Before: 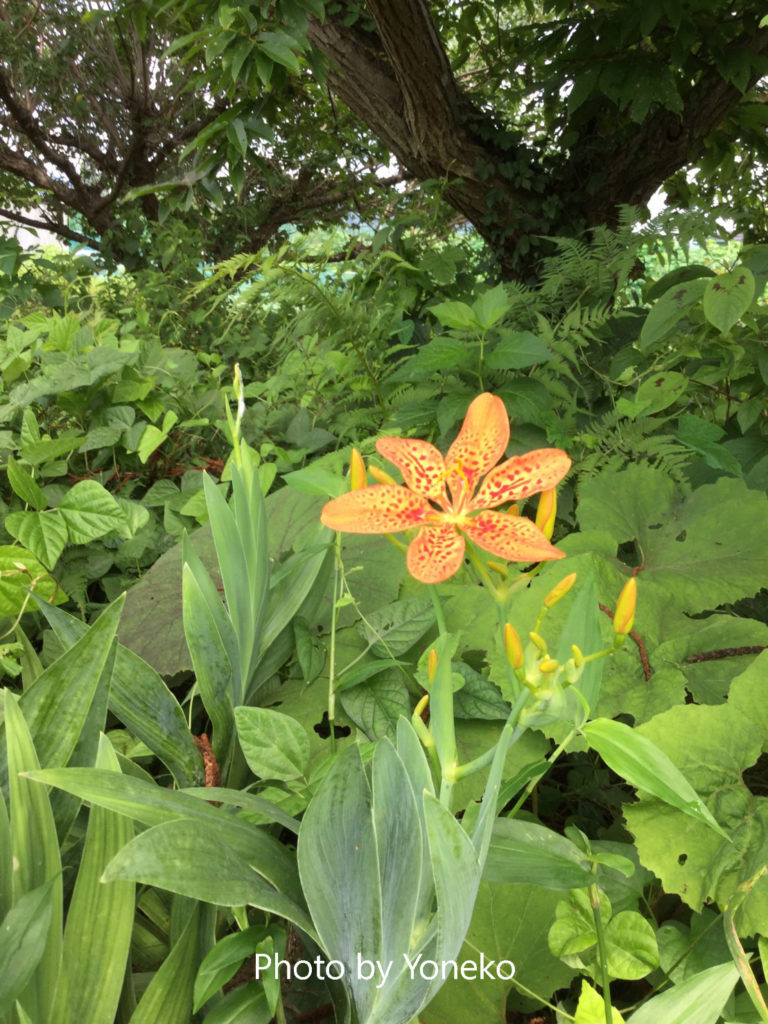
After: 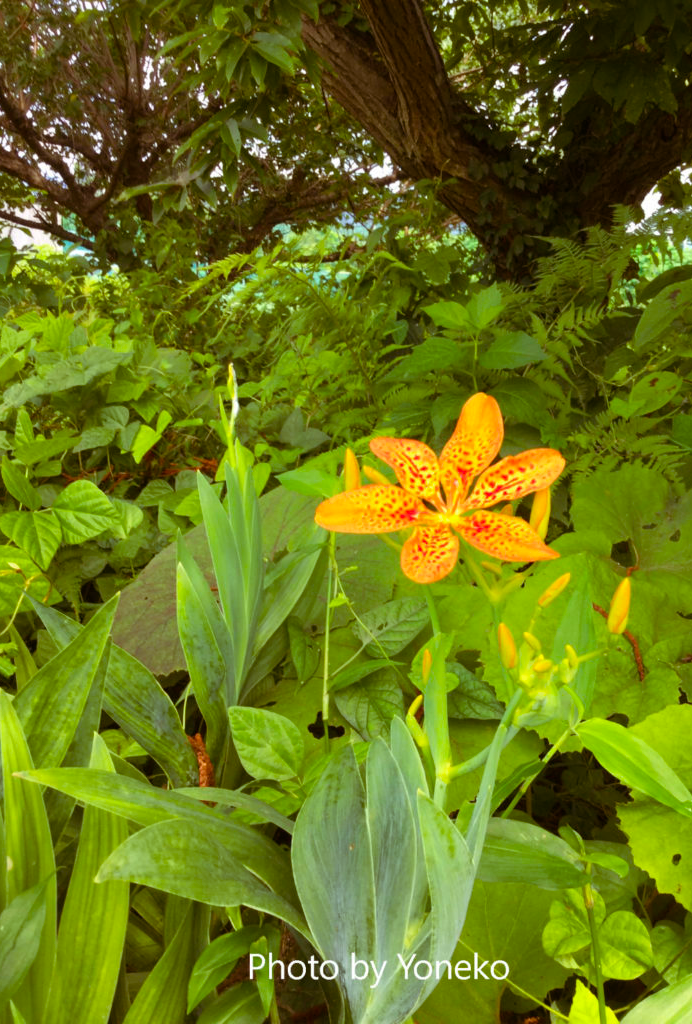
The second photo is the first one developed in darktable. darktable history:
crop and rotate: left 0.907%, right 8.941%
color balance rgb: shadows lift › chroma 9.741%, shadows lift › hue 43.08°, perceptual saturation grading › global saturation 30.899%, global vibrance 21.06%
